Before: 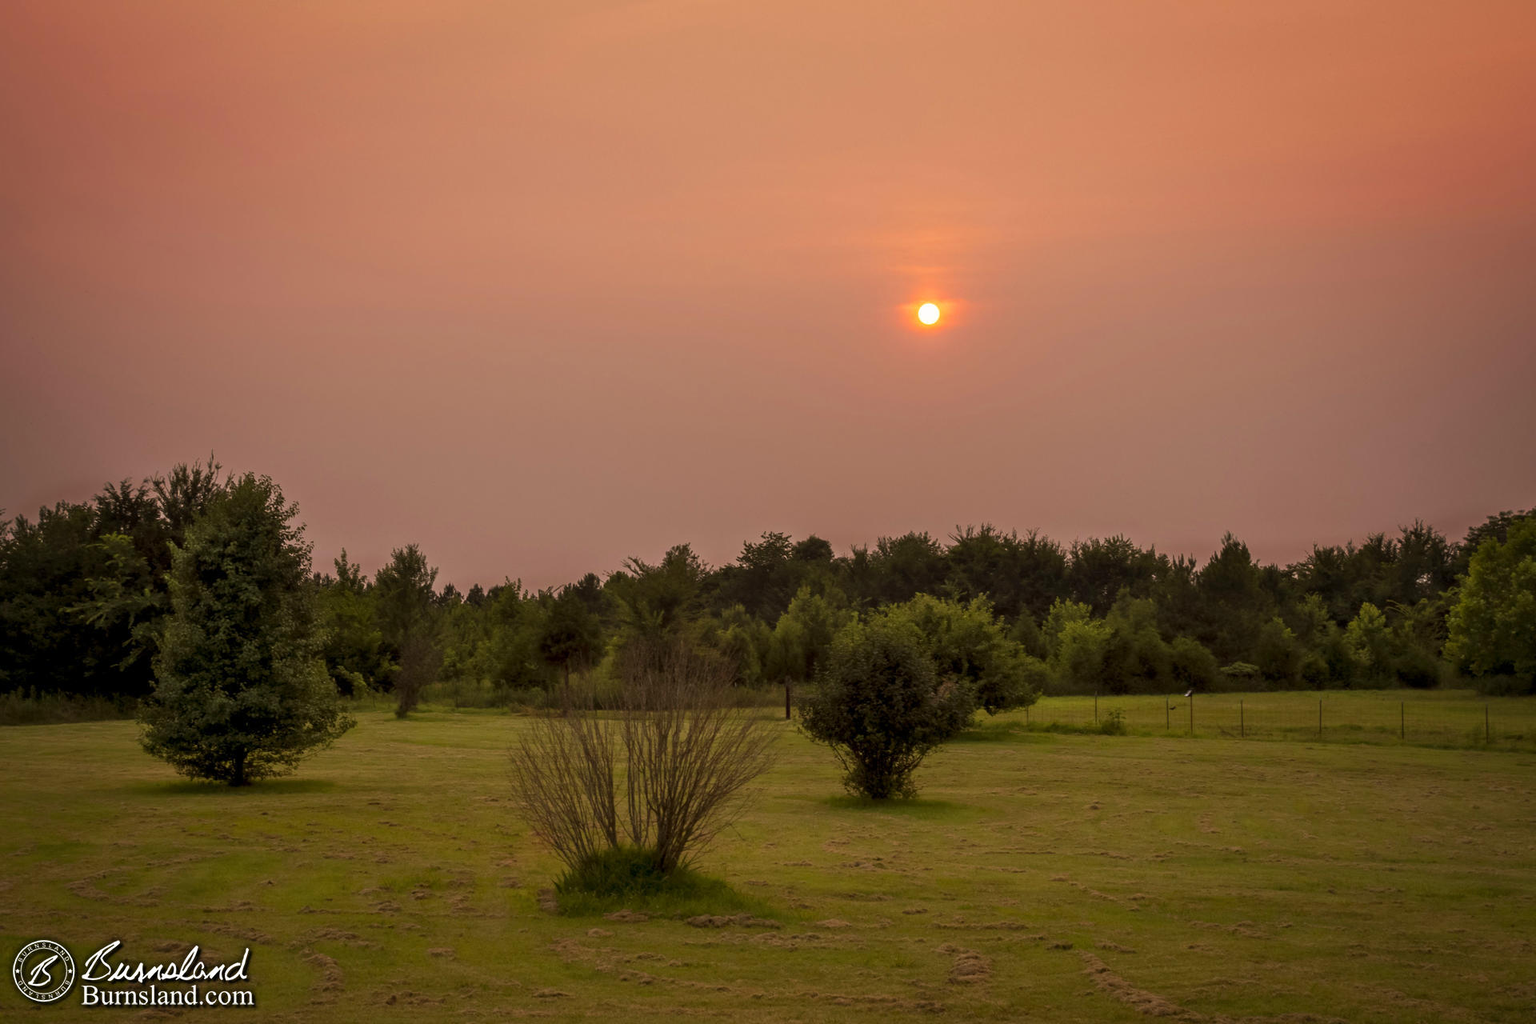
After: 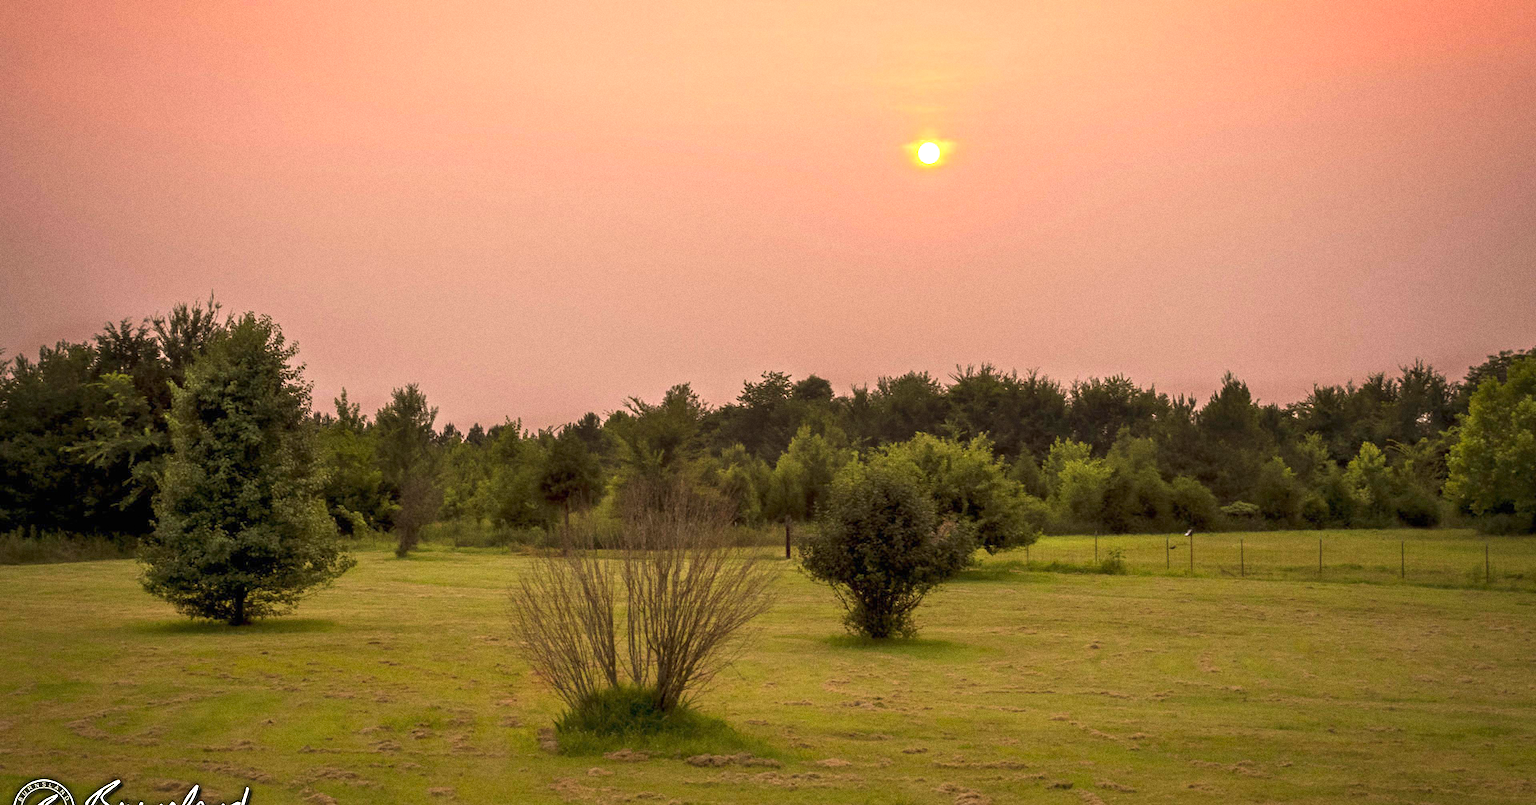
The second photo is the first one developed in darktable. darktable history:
crop and rotate: top 15.774%, bottom 5.506%
grain: coarseness 0.09 ISO
exposure: black level correction 0, exposure 1.1 EV, compensate exposure bias true, compensate highlight preservation false
